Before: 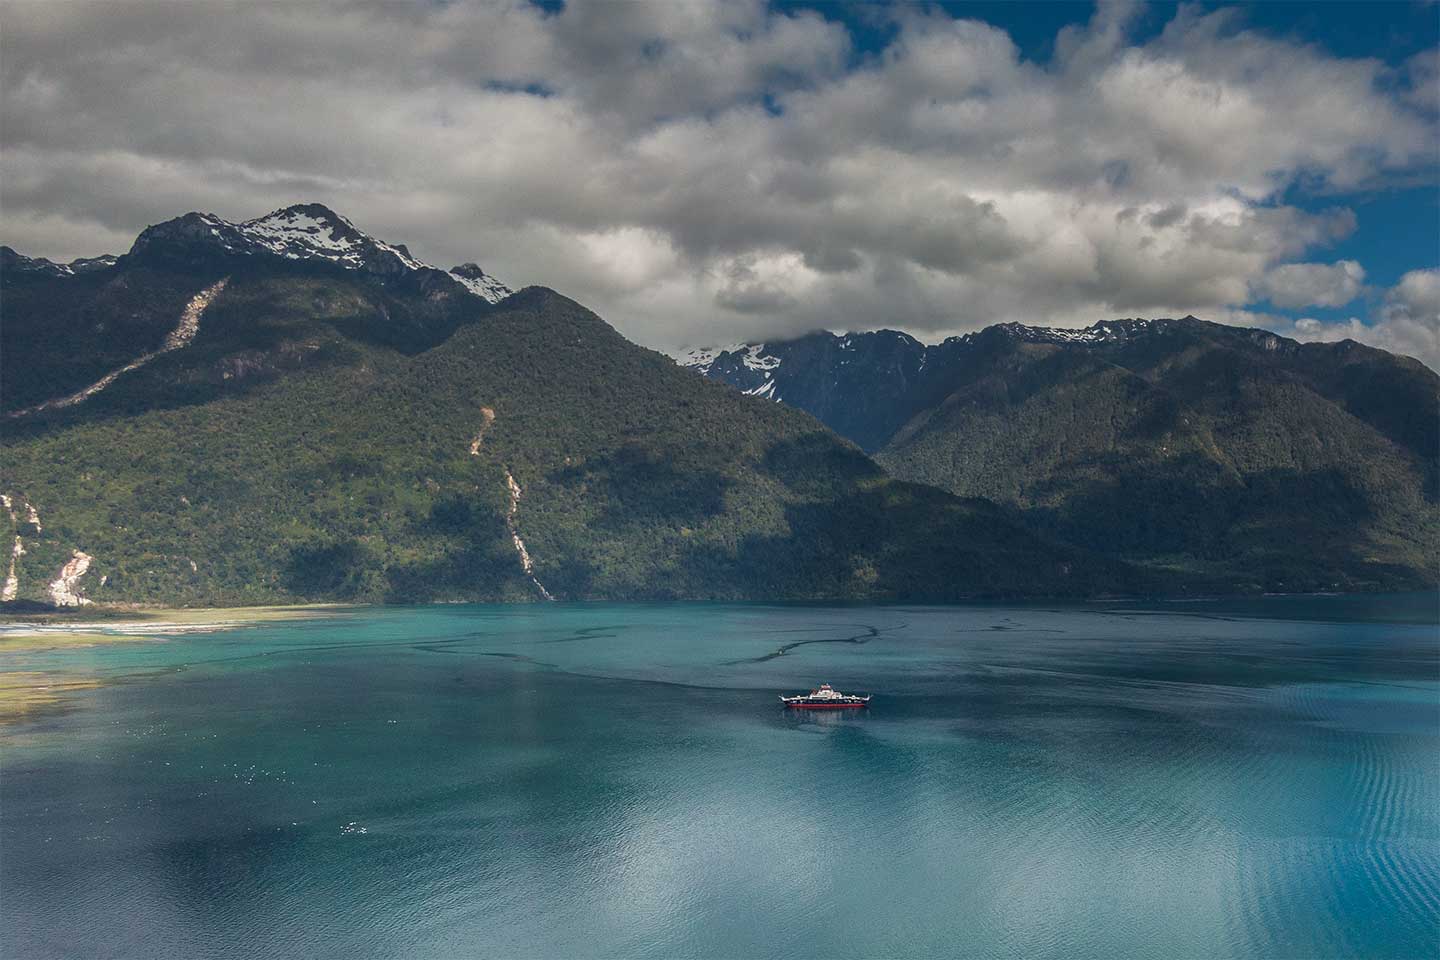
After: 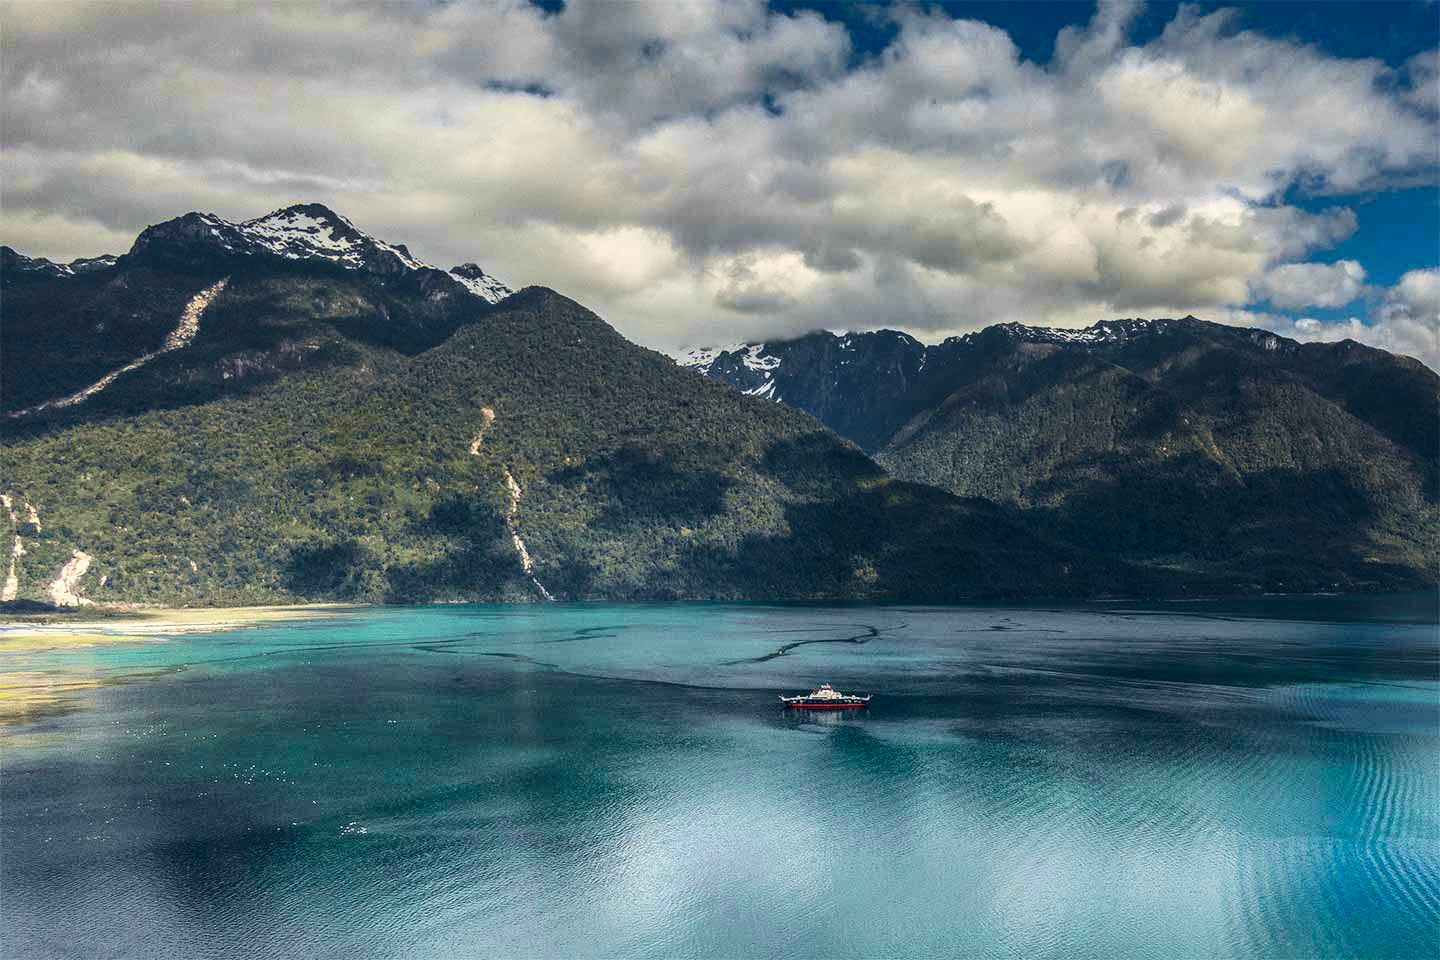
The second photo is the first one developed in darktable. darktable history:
tone curve: curves: ch0 [(0.003, 0.023) (0.071, 0.052) (0.236, 0.197) (0.466, 0.557) (0.625, 0.761) (0.783, 0.9) (0.994, 0.968)]; ch1 [(0, 0) (0.262, 0.227) (0.417, 0.386) (0.469, 0.467) (0.502, 0.498) (0.528, 0.53) (0.573, 0.579) (0.605, 0.621) (0.644, 0.671) (0.686, 0.728) (0.994, 0.987)]; ch2 [(0, 0) (0.262, 0.188) (0.385, 0.353) (0.427, 0.424) (0.495, 0.493) (0.515, 0.54) (0.547, 0.561) (0.589, 0.613) (0.644, 0.748) (1, 1)], color space Lab, independent channels, preserve colors none
local contrast: on, module defaults
